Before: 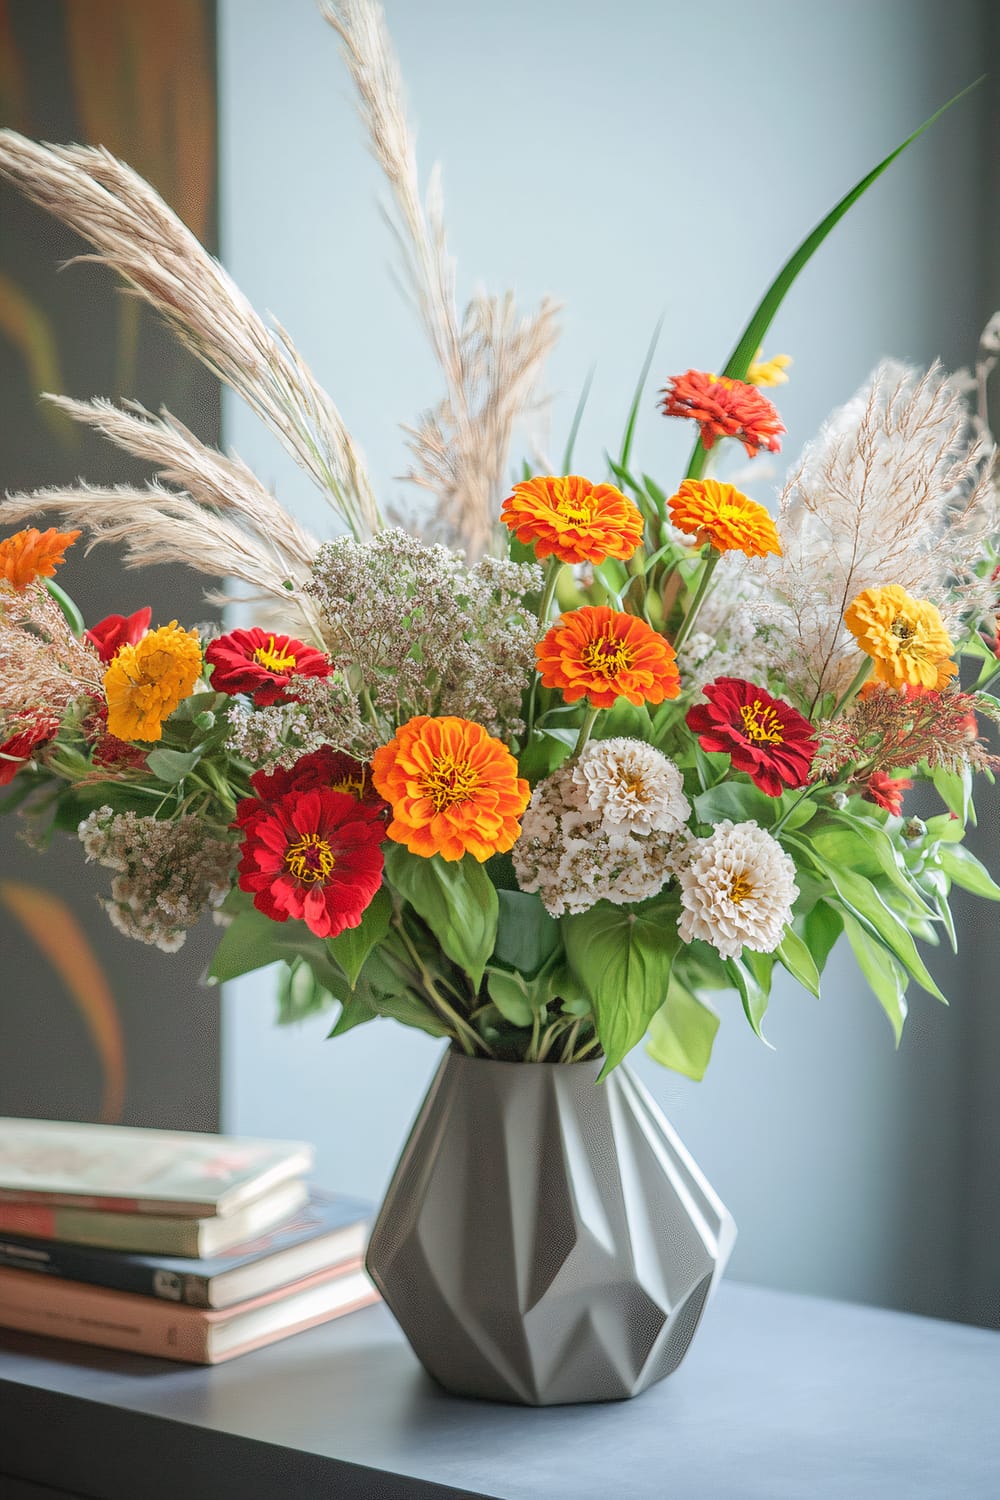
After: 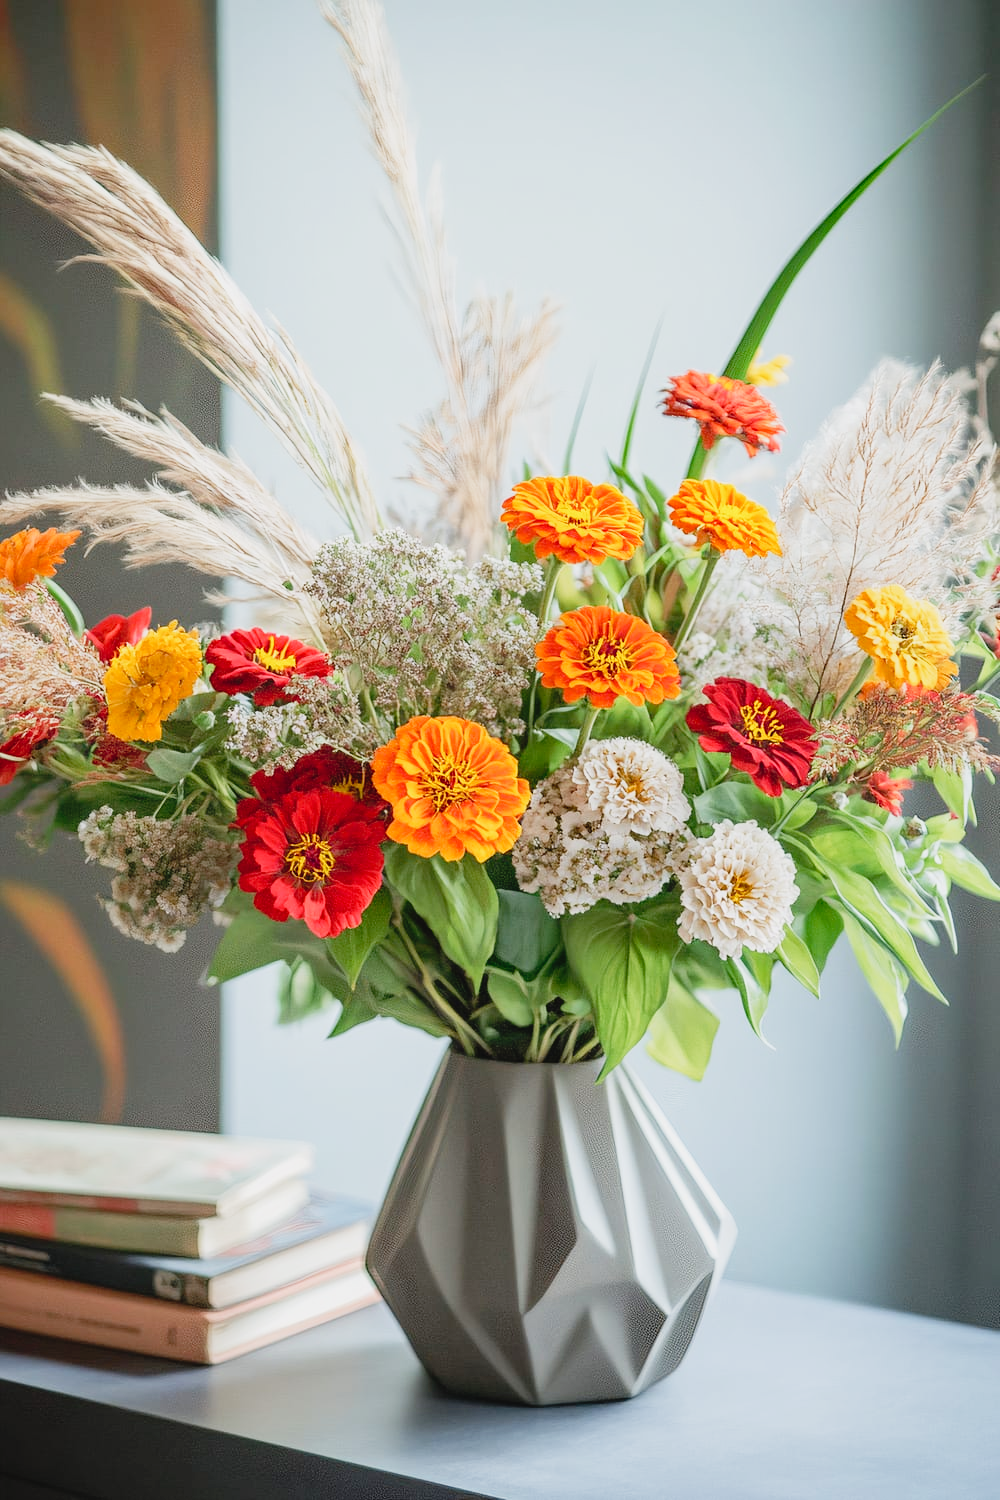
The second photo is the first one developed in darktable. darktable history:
tone curve: curves: ch0 [(0, 0.022) (0.114, 0.088) (0.282, 0.316) (0.446, 0.511) (0.613, 0.693) (0.786, 0.843) (0.999, 0.949)]; ch1 [(0, 0) (0.395, 0.343) (0.463, 0.427) (0.486, 0.474) (0.503, 0.5) (0.535, 0.522) (0.555, 0.566) (0.594, 0.614) (0.755, 0.793) (1, 1)]; ch2 [(0, 0) (0.369, 0.388) (0.449, 0.431) (0.501, 0.5) (0.528, 0.517) (0.561, 0.59) (0.612, 0.646) (0.697, 0.721) (1, 1)], preserve colors none
